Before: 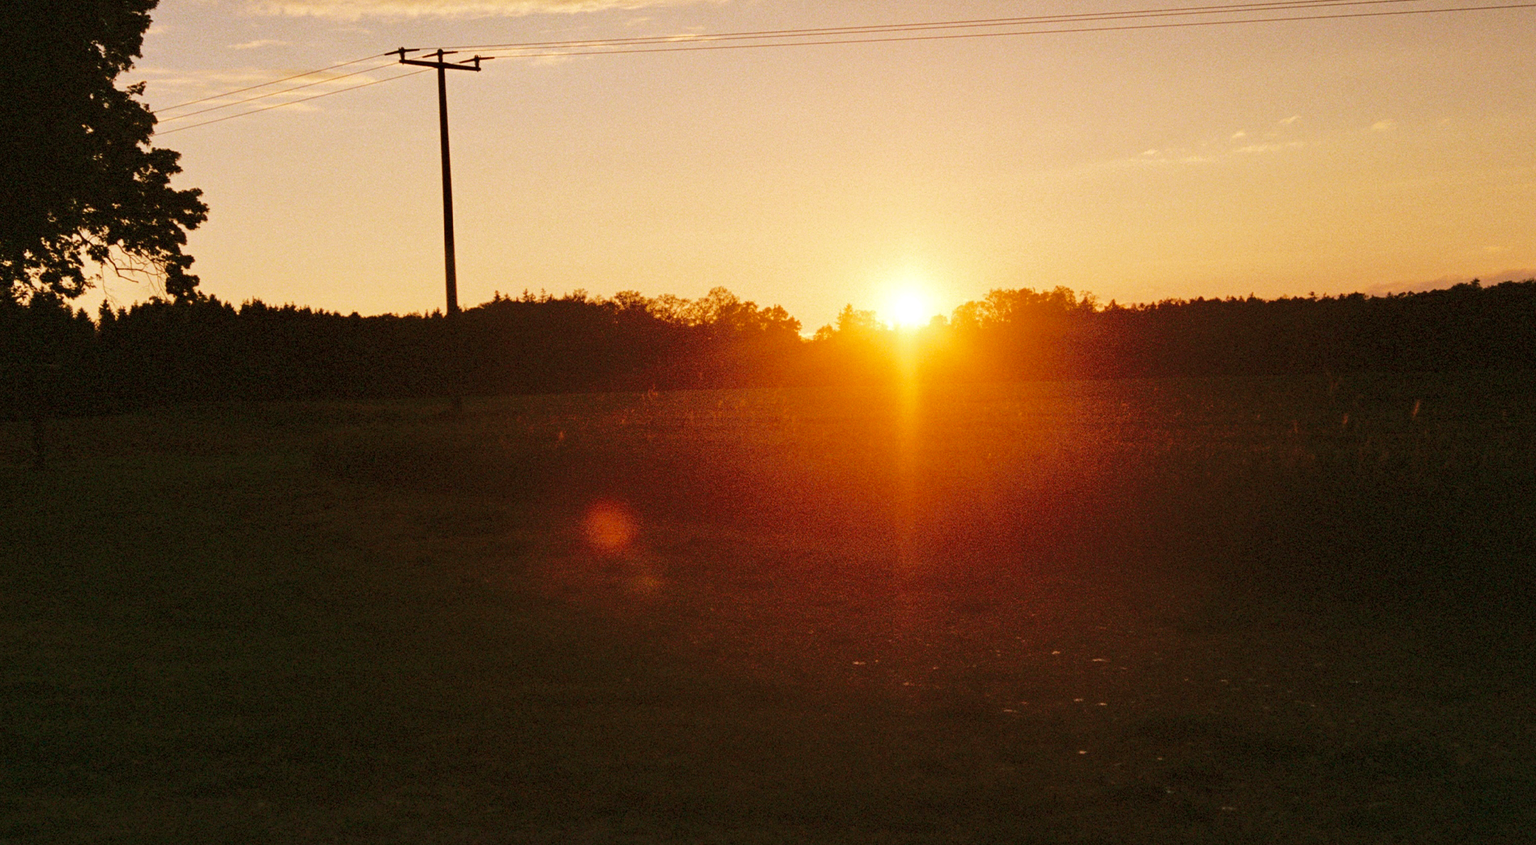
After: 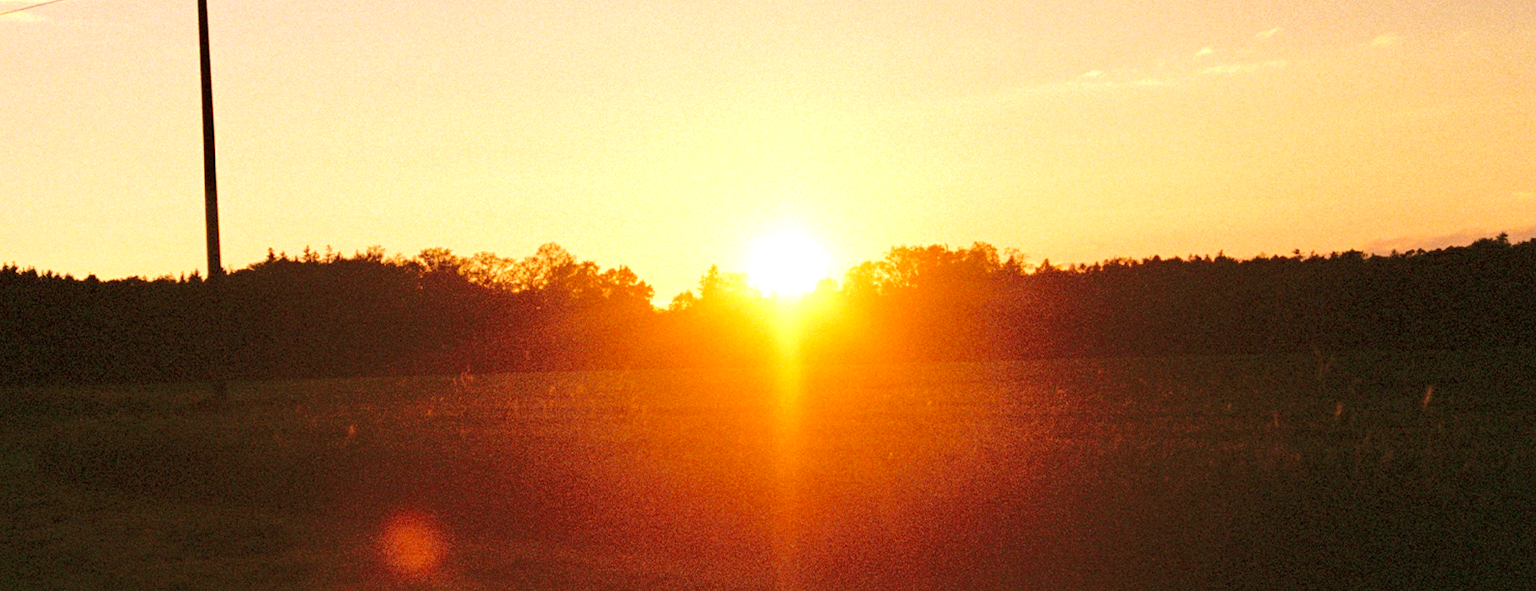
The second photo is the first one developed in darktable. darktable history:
exposure: exposure 0.564 EV, compensate highlight preservation false
crop: left 18.38%, top 11.092%, right 2.134%, bottom 33.217%
